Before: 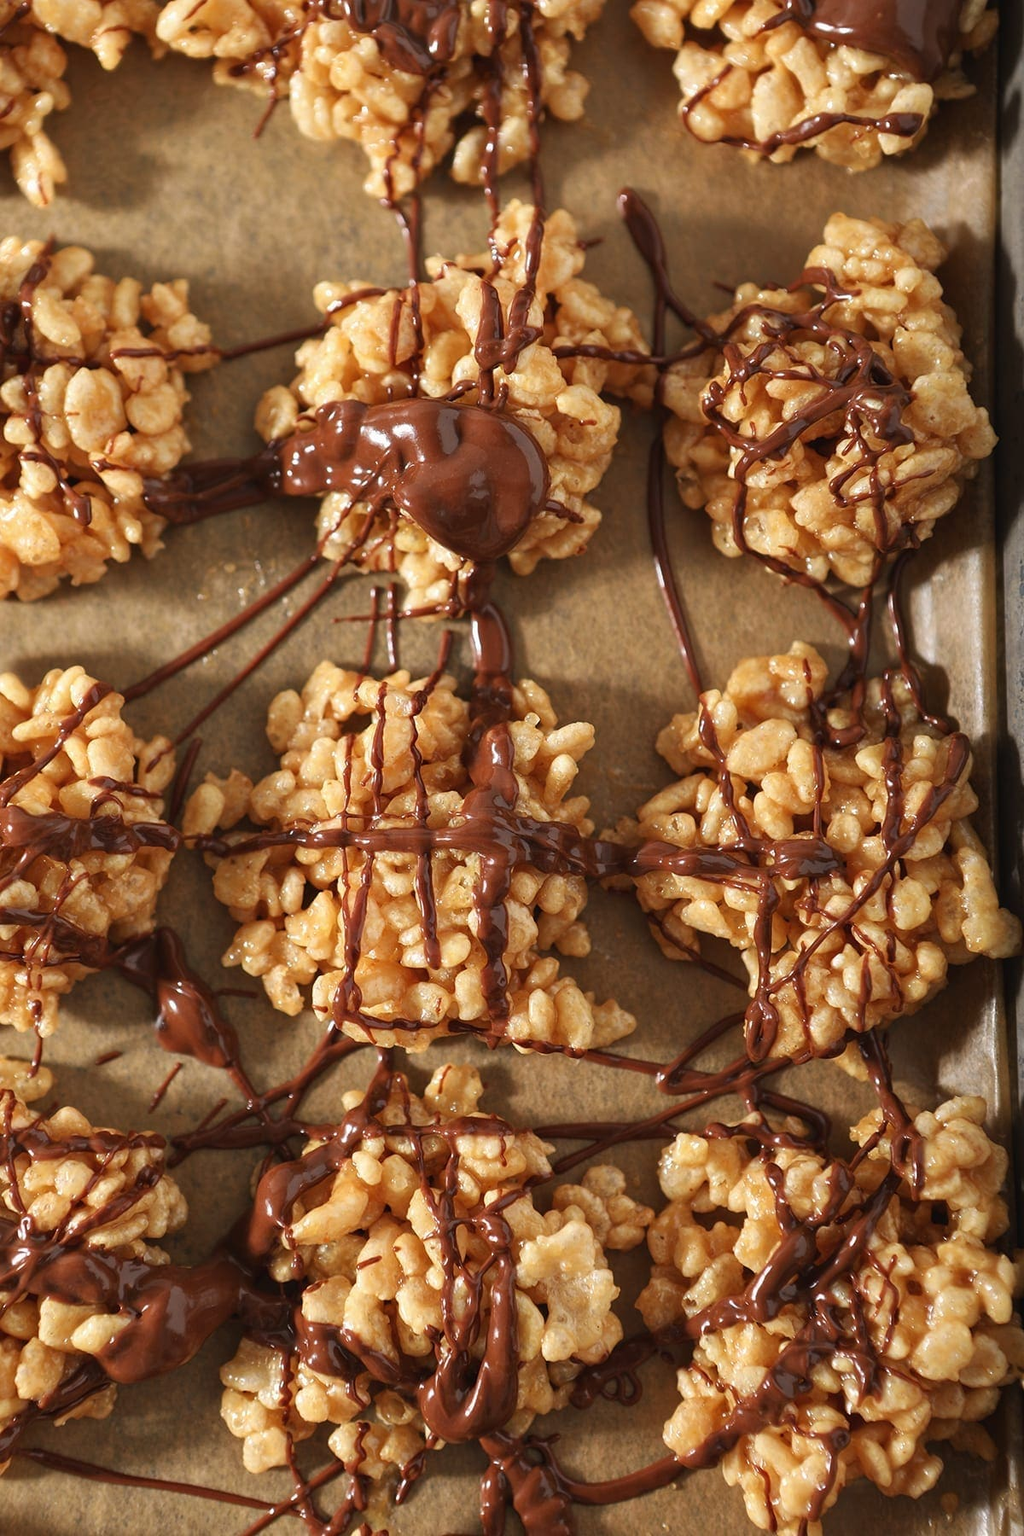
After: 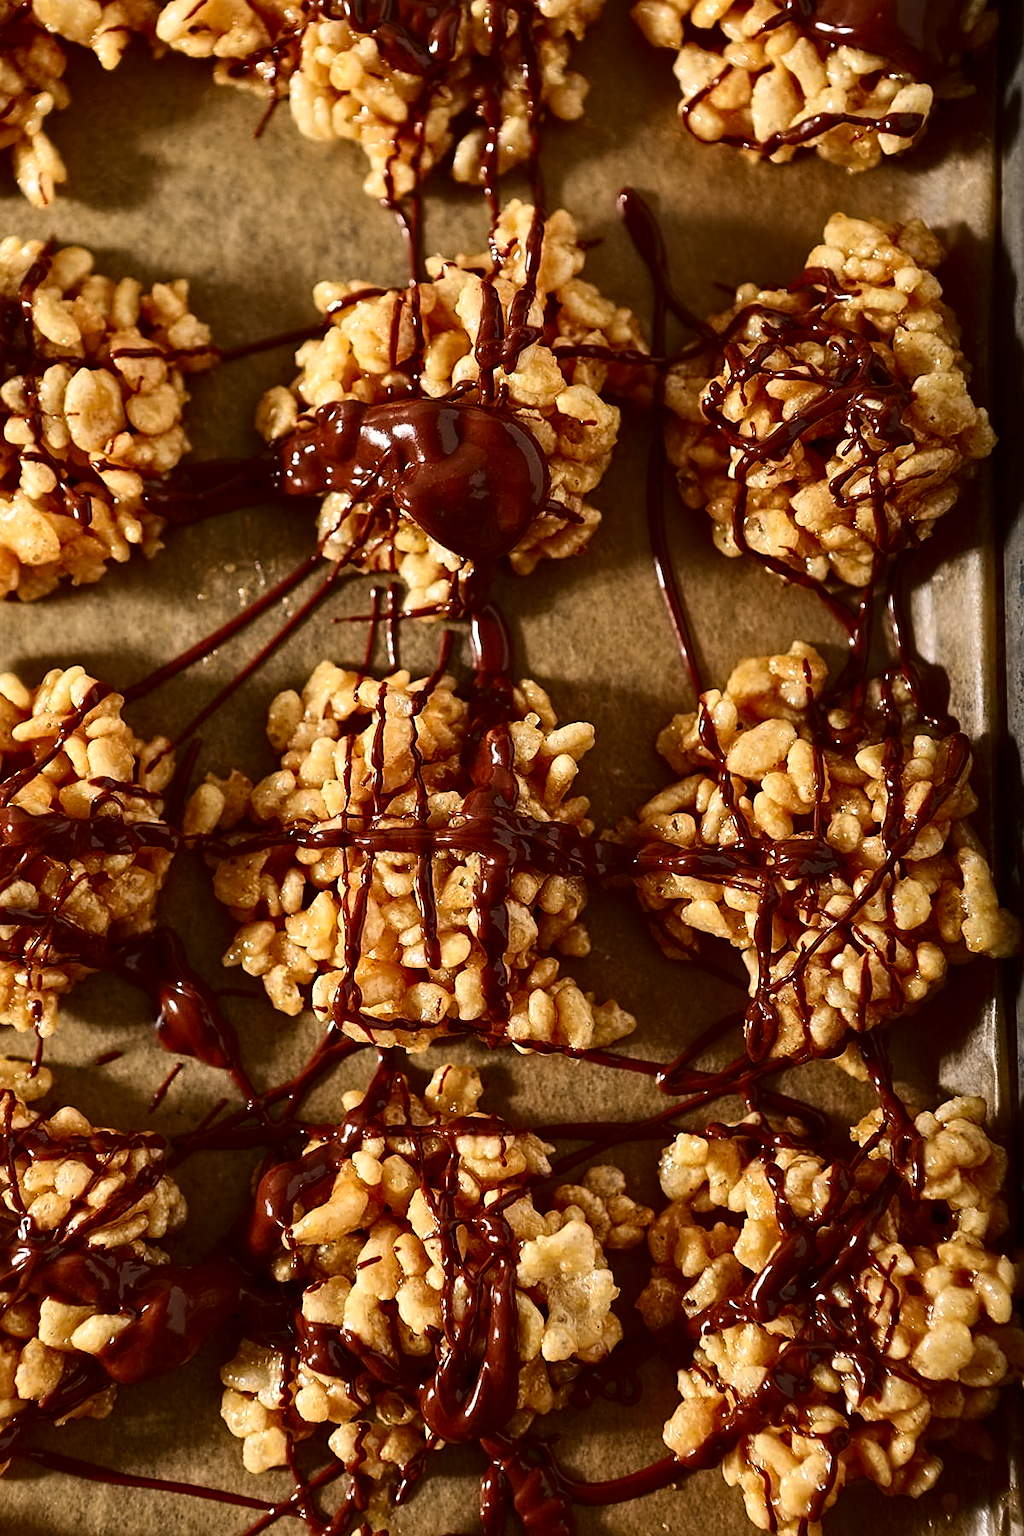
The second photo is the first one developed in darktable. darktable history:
contrast brightness saturation: contrast 0.225, brightness -0.192, saturation 0.239
sharpen: on, module defaults
contrast equalizer: octaves 7, y [[0.5 ×6], [0.5 ×6], [0.5 ×6], [0 ×6], [0, 0, 0, 0.581, 0.011, 0]]
